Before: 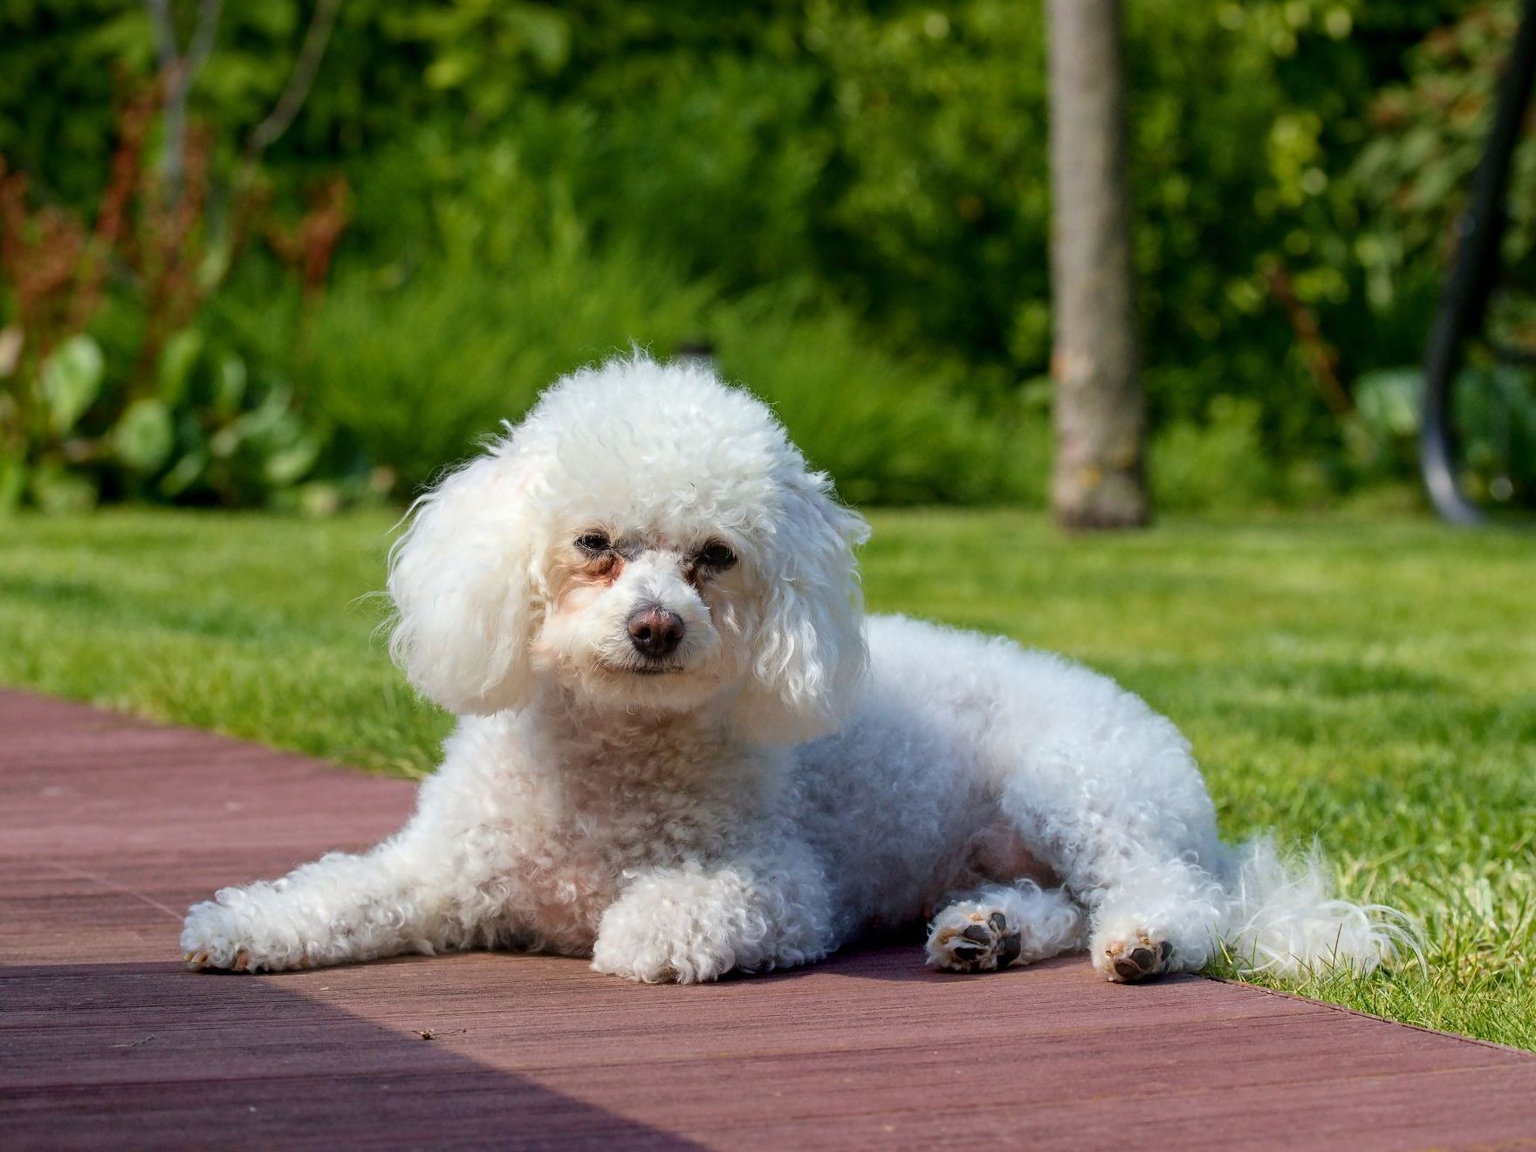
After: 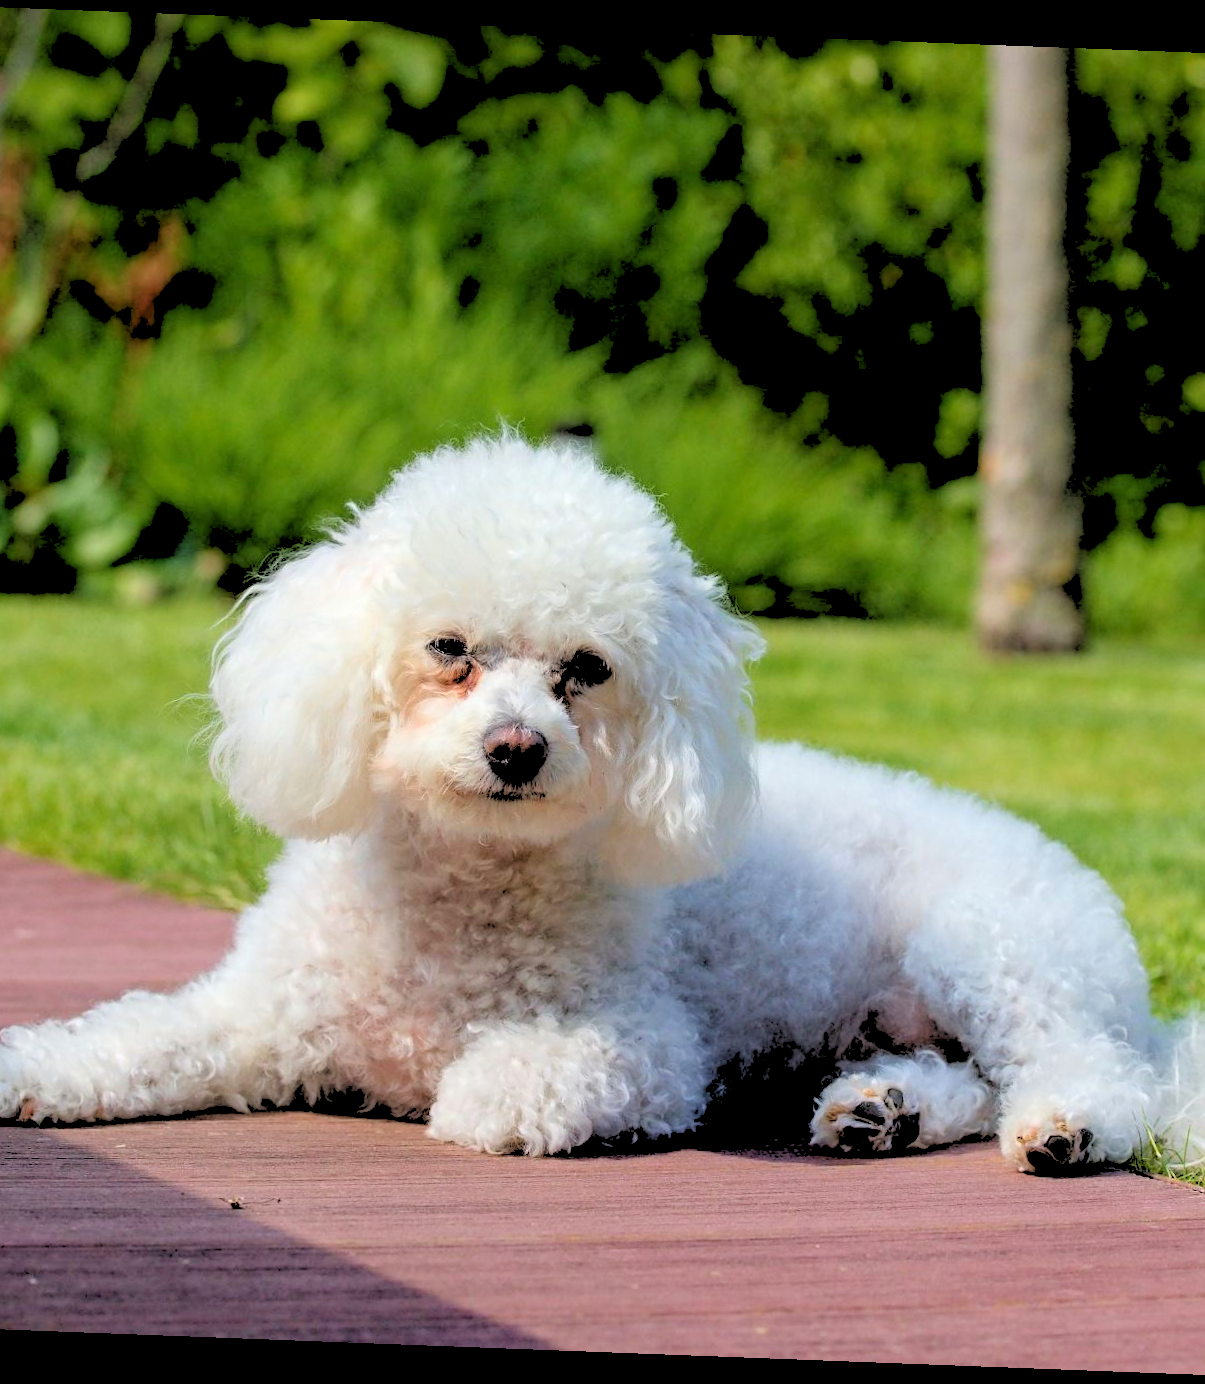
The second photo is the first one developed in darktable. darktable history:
rgb levels: levels [[0.027, 0.429, 0.996], [0, 0.5, 1], [0, 0.5, 1]]
crop and rotate: left 14.292%, right 19.041%
rotate and perspective: rotation 2.17°, automatic cropping off
